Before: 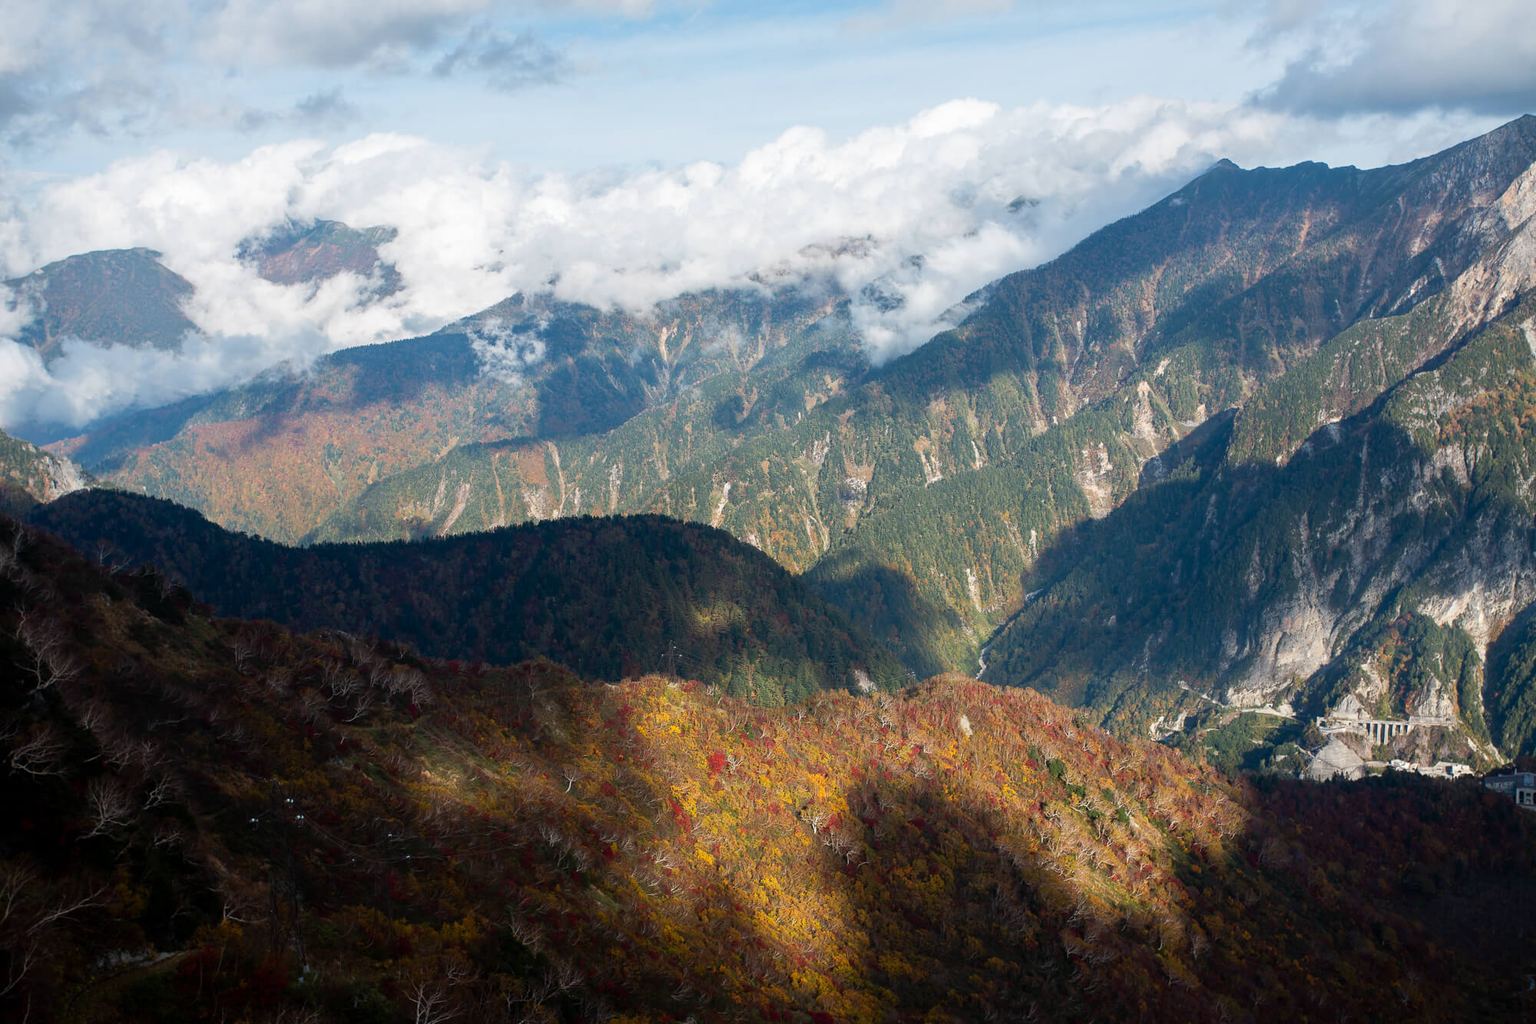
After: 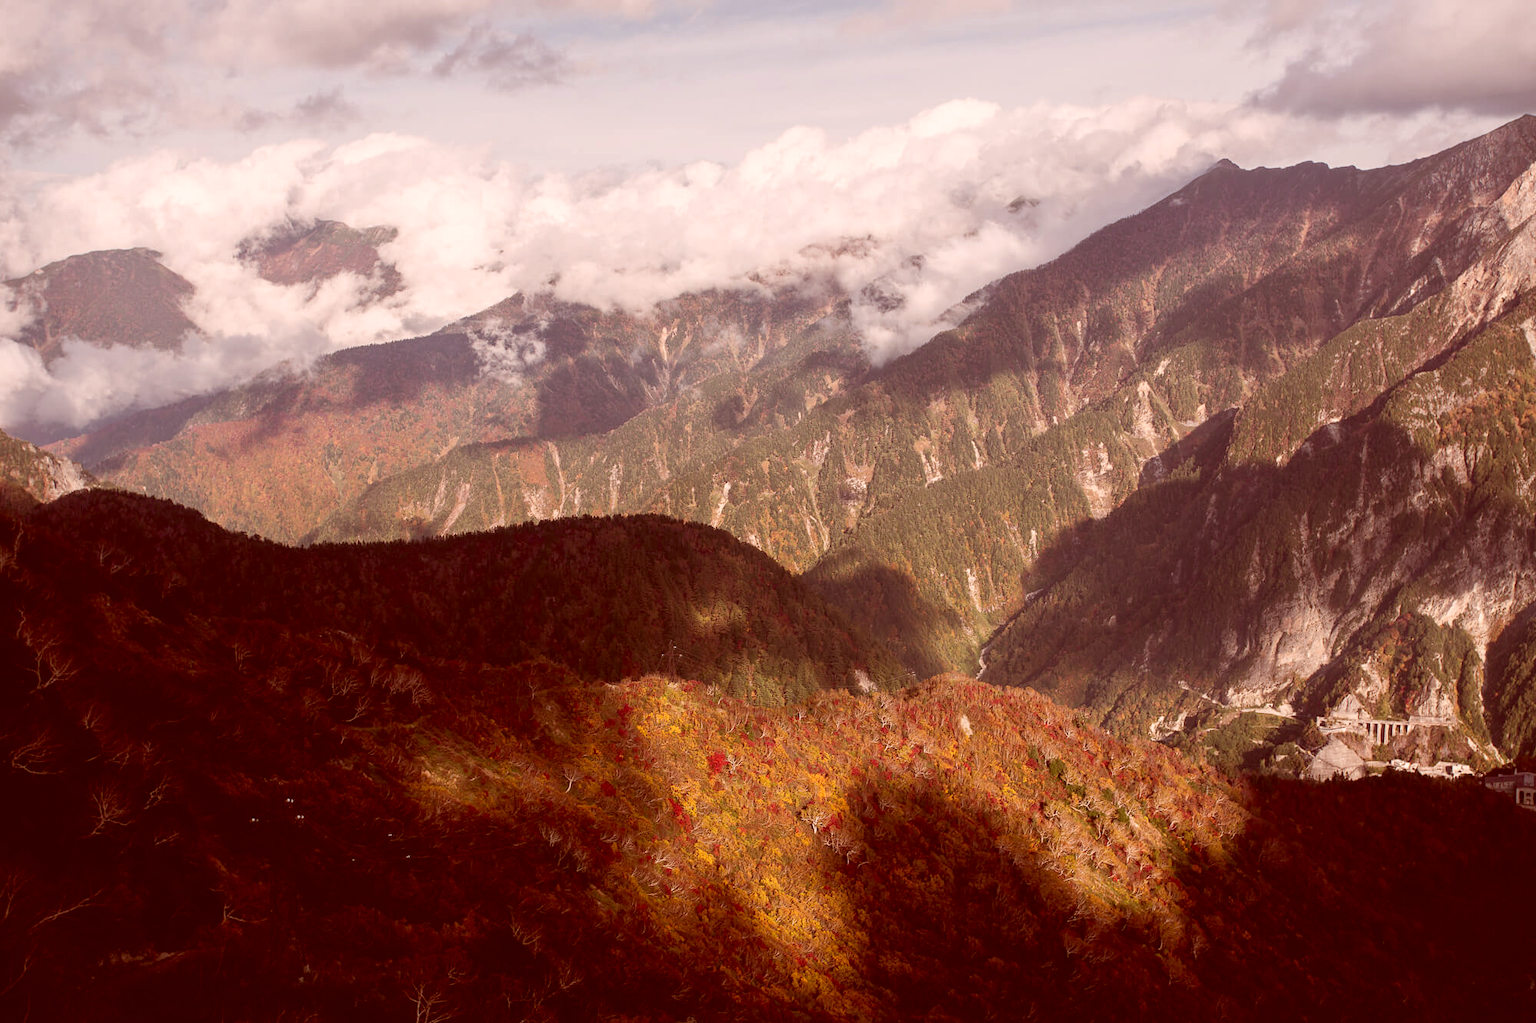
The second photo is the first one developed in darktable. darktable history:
color correction: highlights a* 9.45, highlights b* 8.47, shadows a* 39.56, shadows b* 39.89, saturation 0.808
